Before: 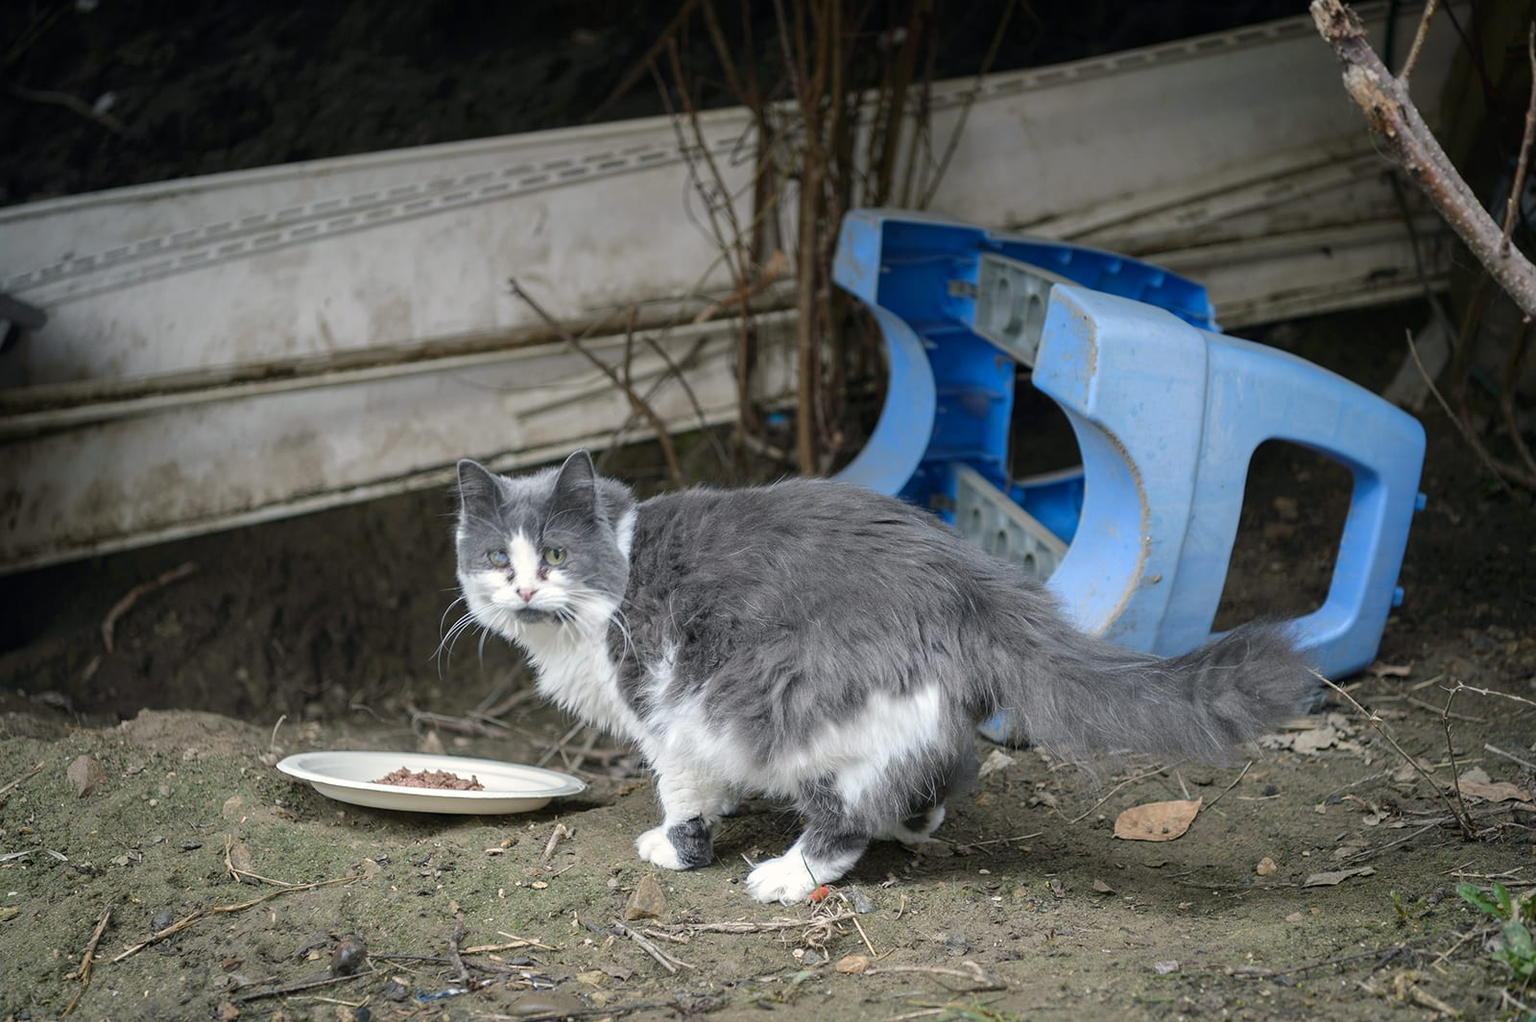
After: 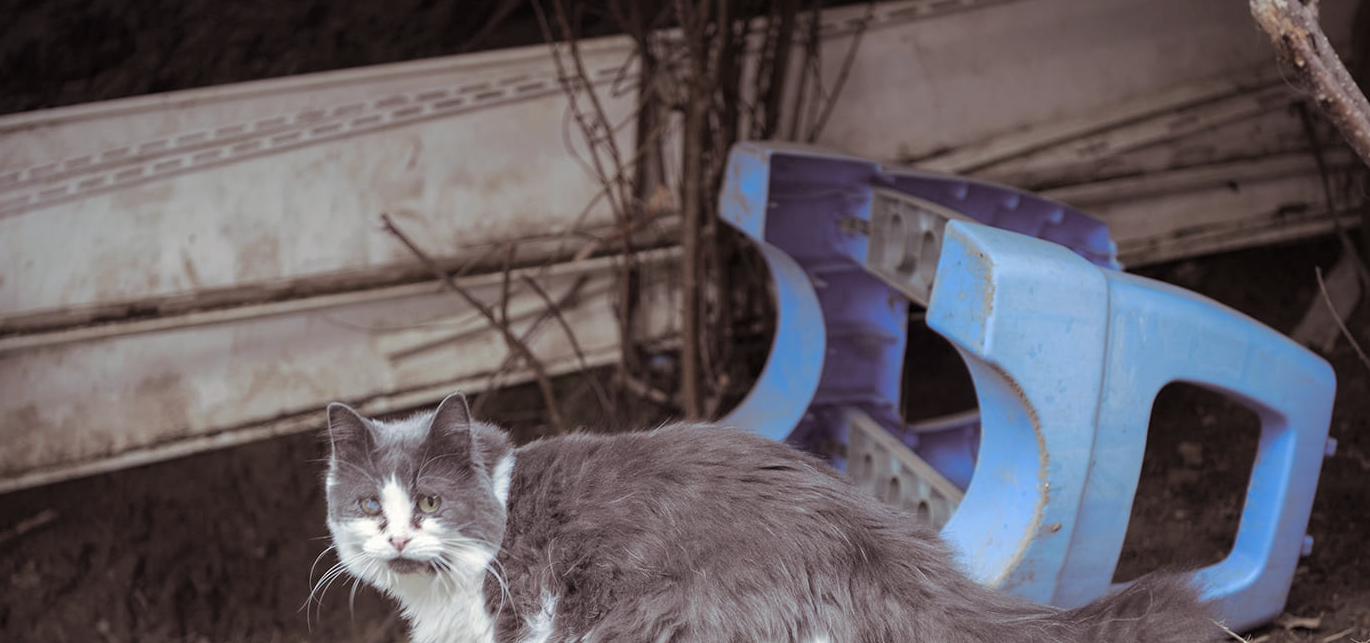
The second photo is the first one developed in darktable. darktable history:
crop and rotate: left 9.345%, top 7.22%, right 4.982%, bottom 32.331%
shadows and highlights: shadows 25, highlights -25
split-toning: shadows › saturation 0.24, highlights › hue 54°, highlights › saturation 0.24
